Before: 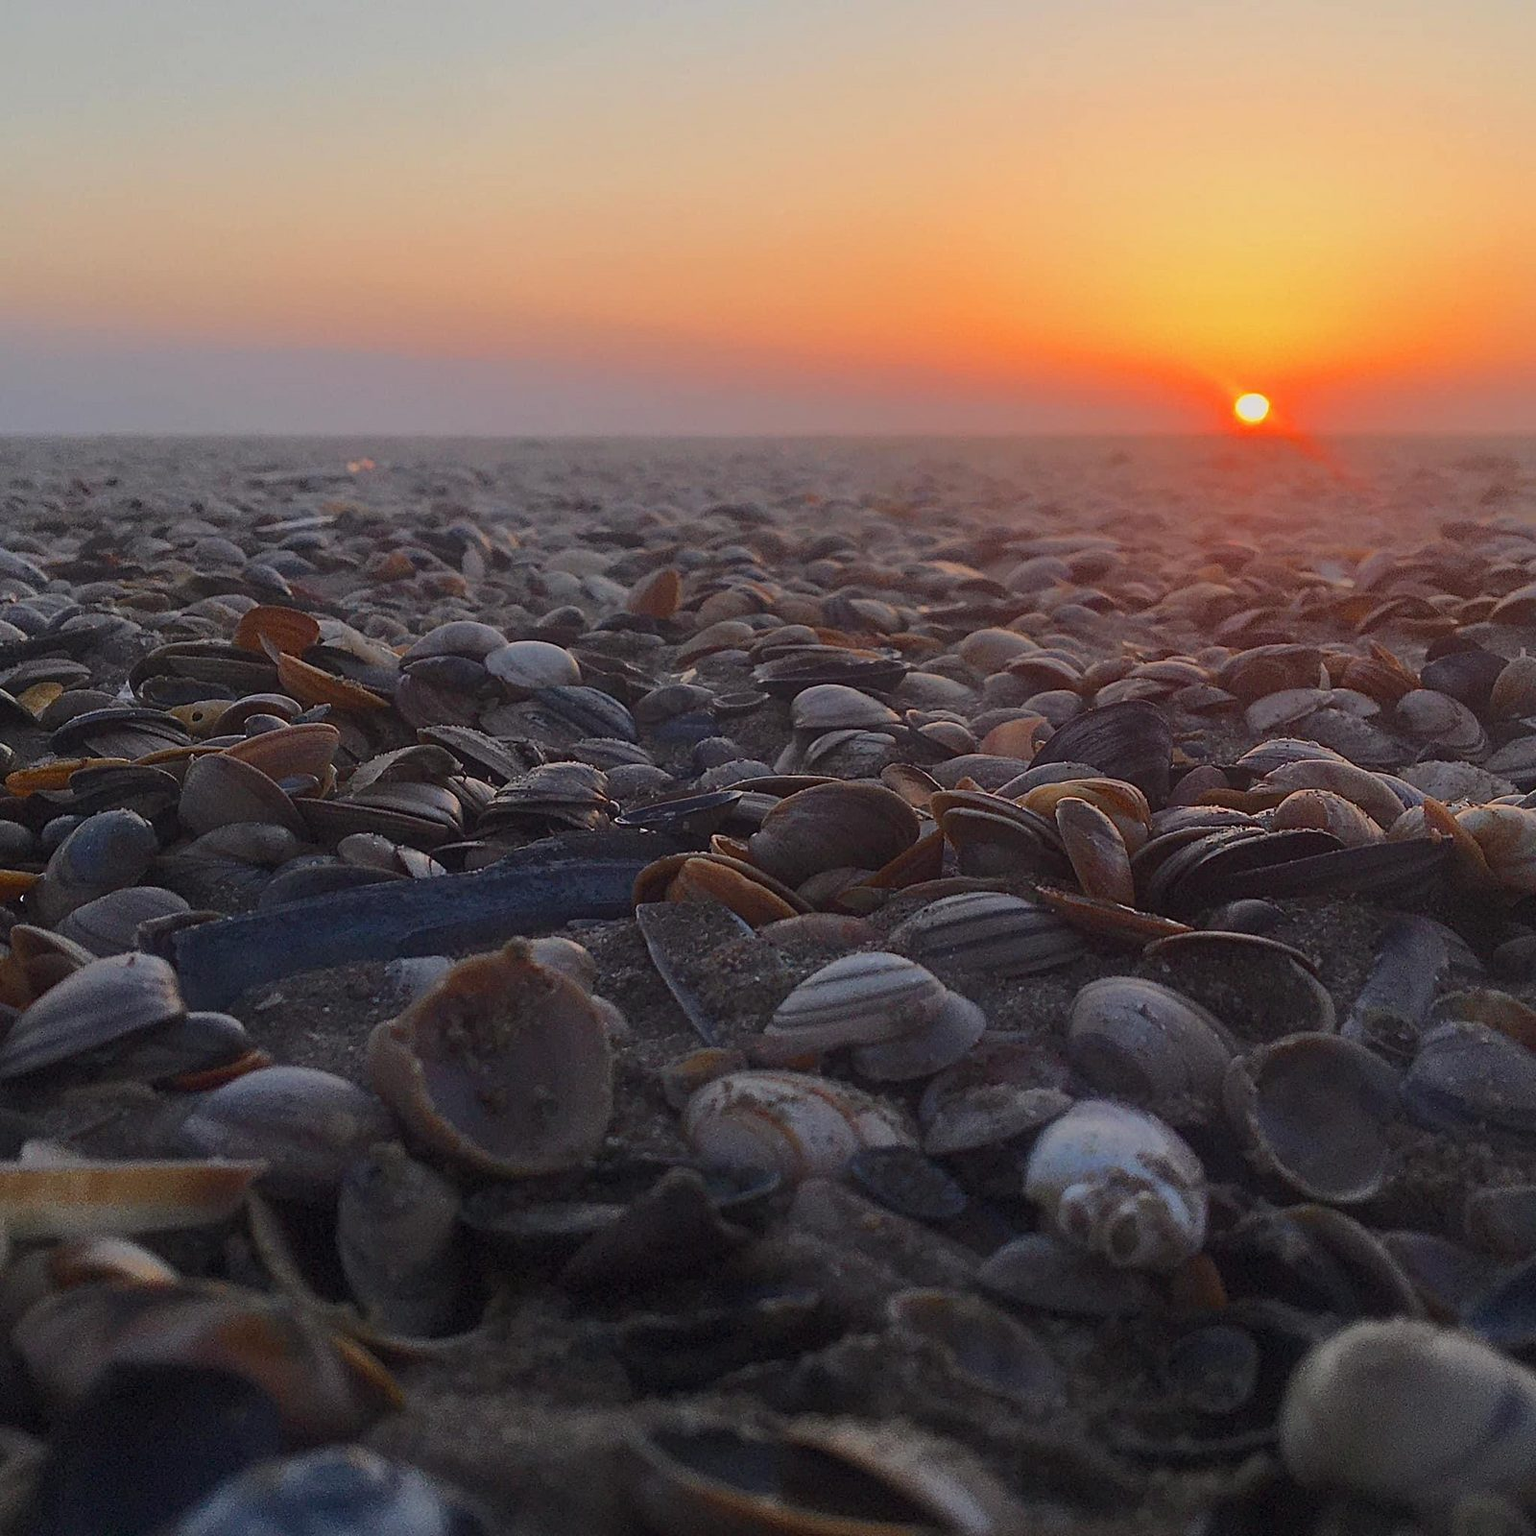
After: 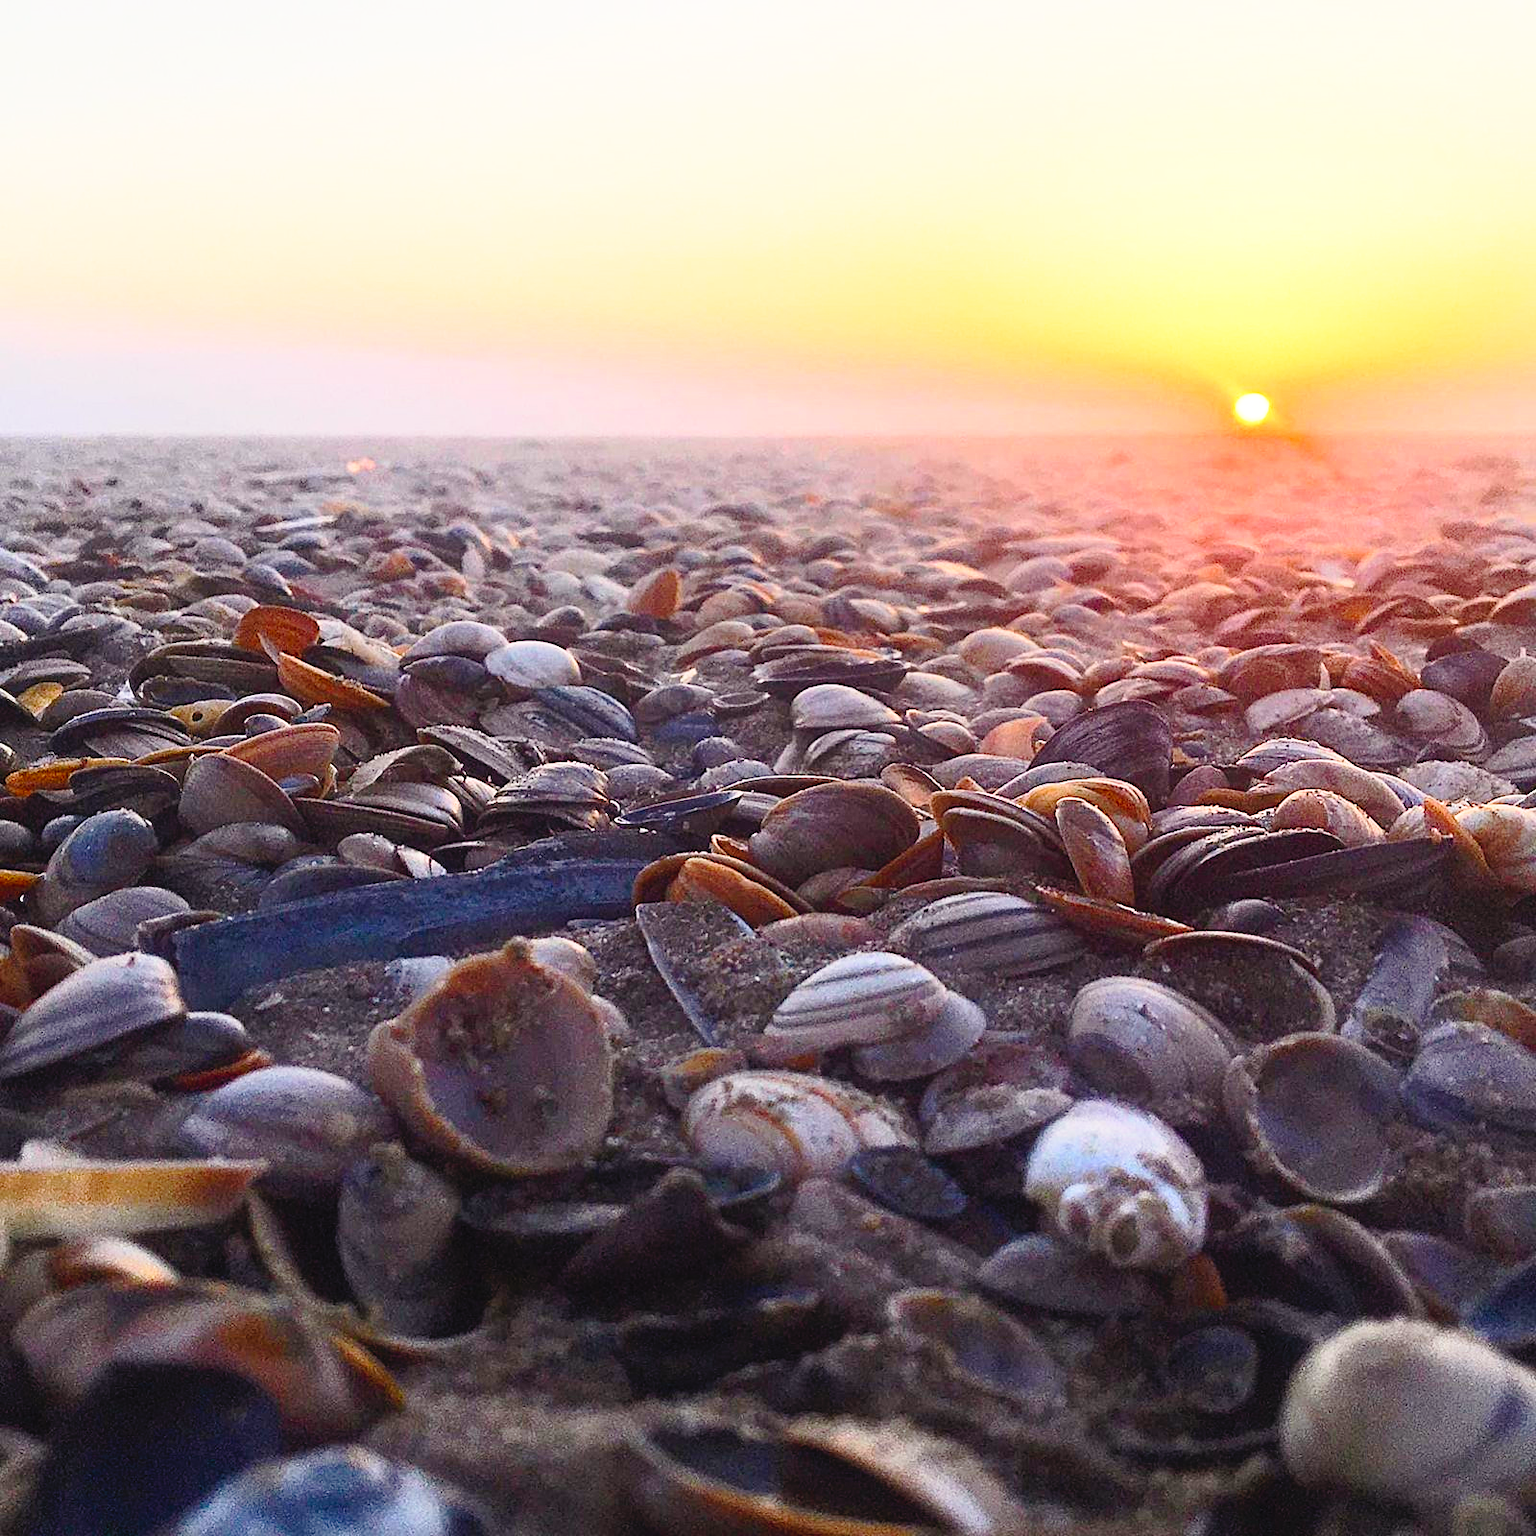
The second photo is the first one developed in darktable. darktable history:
base curve: curves: ch0 [(0, 0) (0.012, 0.01) (0.073, 0.168) (0.31, 0.711) (0.645, 0.957) (1, 1)], preserve colors none
contrast brightness saturation: contrast 0.2, brightness 0.15, saturation 0.14
color balance rgb: shadows lift › chroma 1%, shadows lift › hue 28.8°, power › hue 60°, highlights gain › chroma 1%, highlights gain › hue 60°, global offset › luminance 0.25%, perceptual saturation grading › highlights -20%, perceptual saturation grading › shadows 20%, perceptual brilliance grading › highlights 10%, perceptual brilliance grading › shadows -5%, global vibrance 19.67%
